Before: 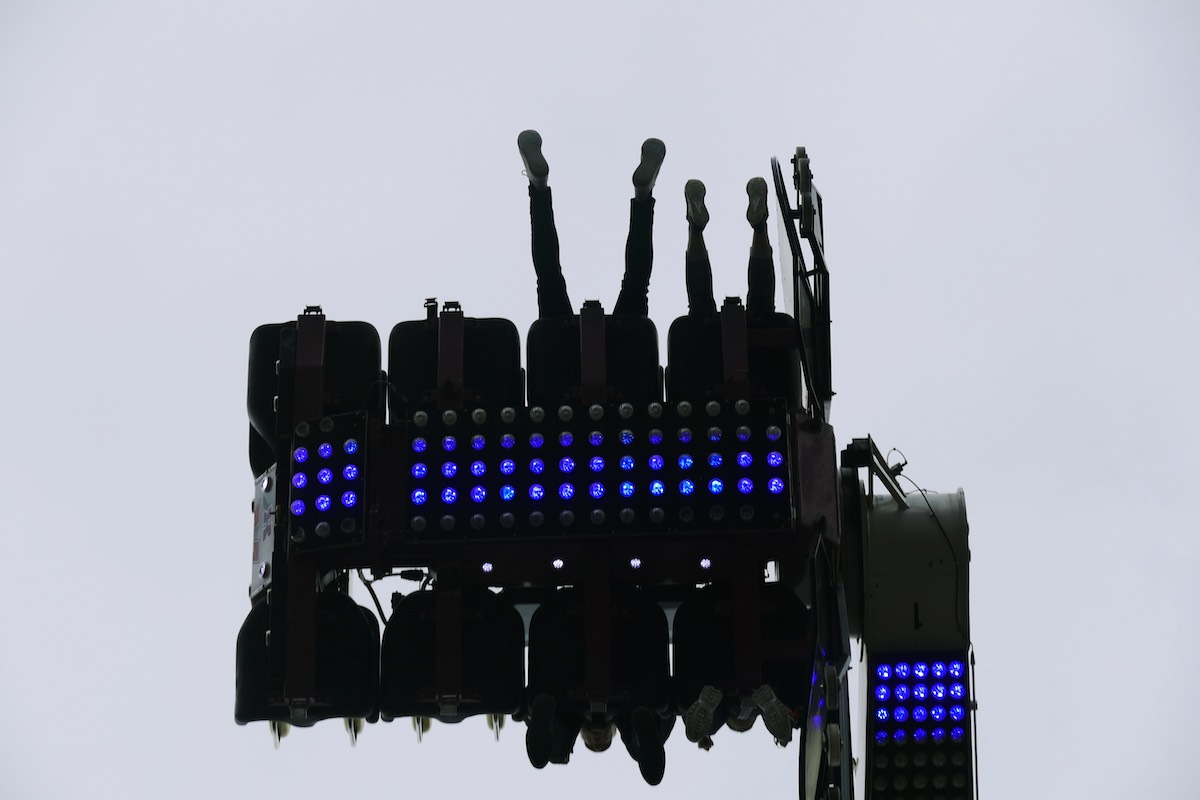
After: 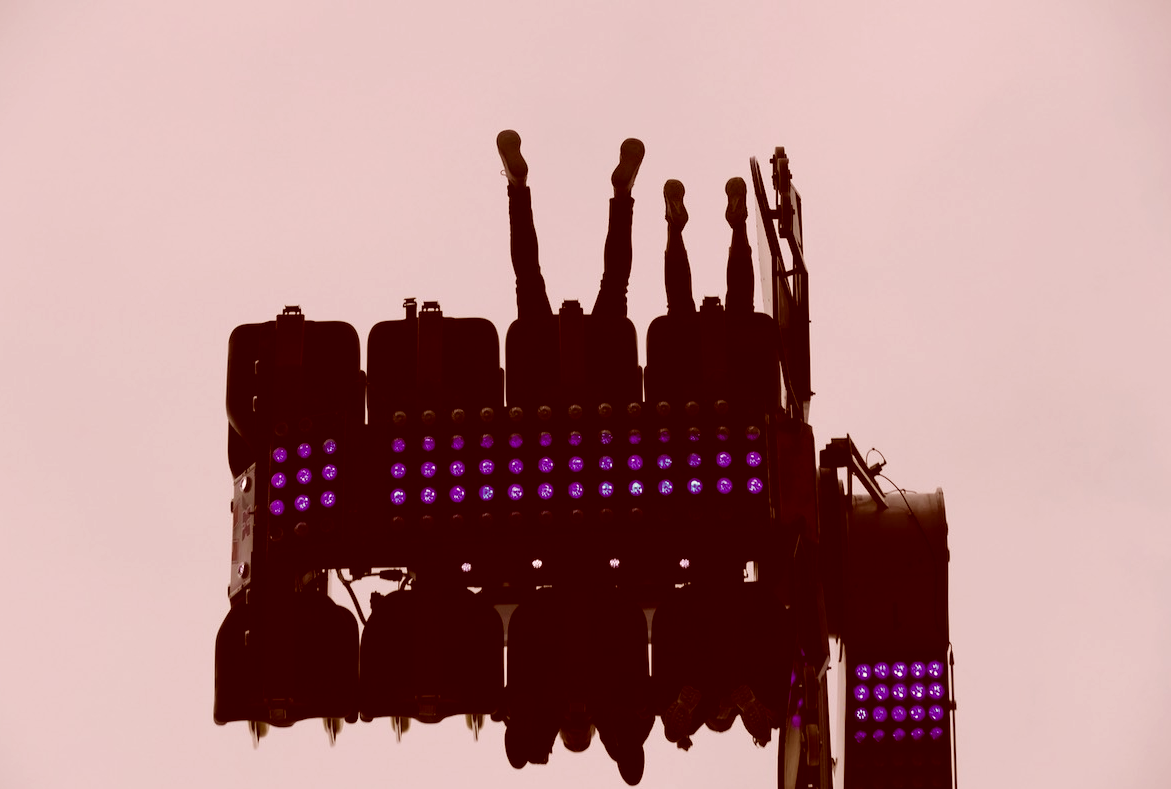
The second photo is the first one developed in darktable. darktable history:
color correction: highlights a* 9.03, highlights b* 8.71, shadows a* 40, shadows b* 40, saturation 0.8
crop and rotate: left 1.774%, right 0.633%, bottom 1.28%
contrast brightness saturation: brightness -0.09
